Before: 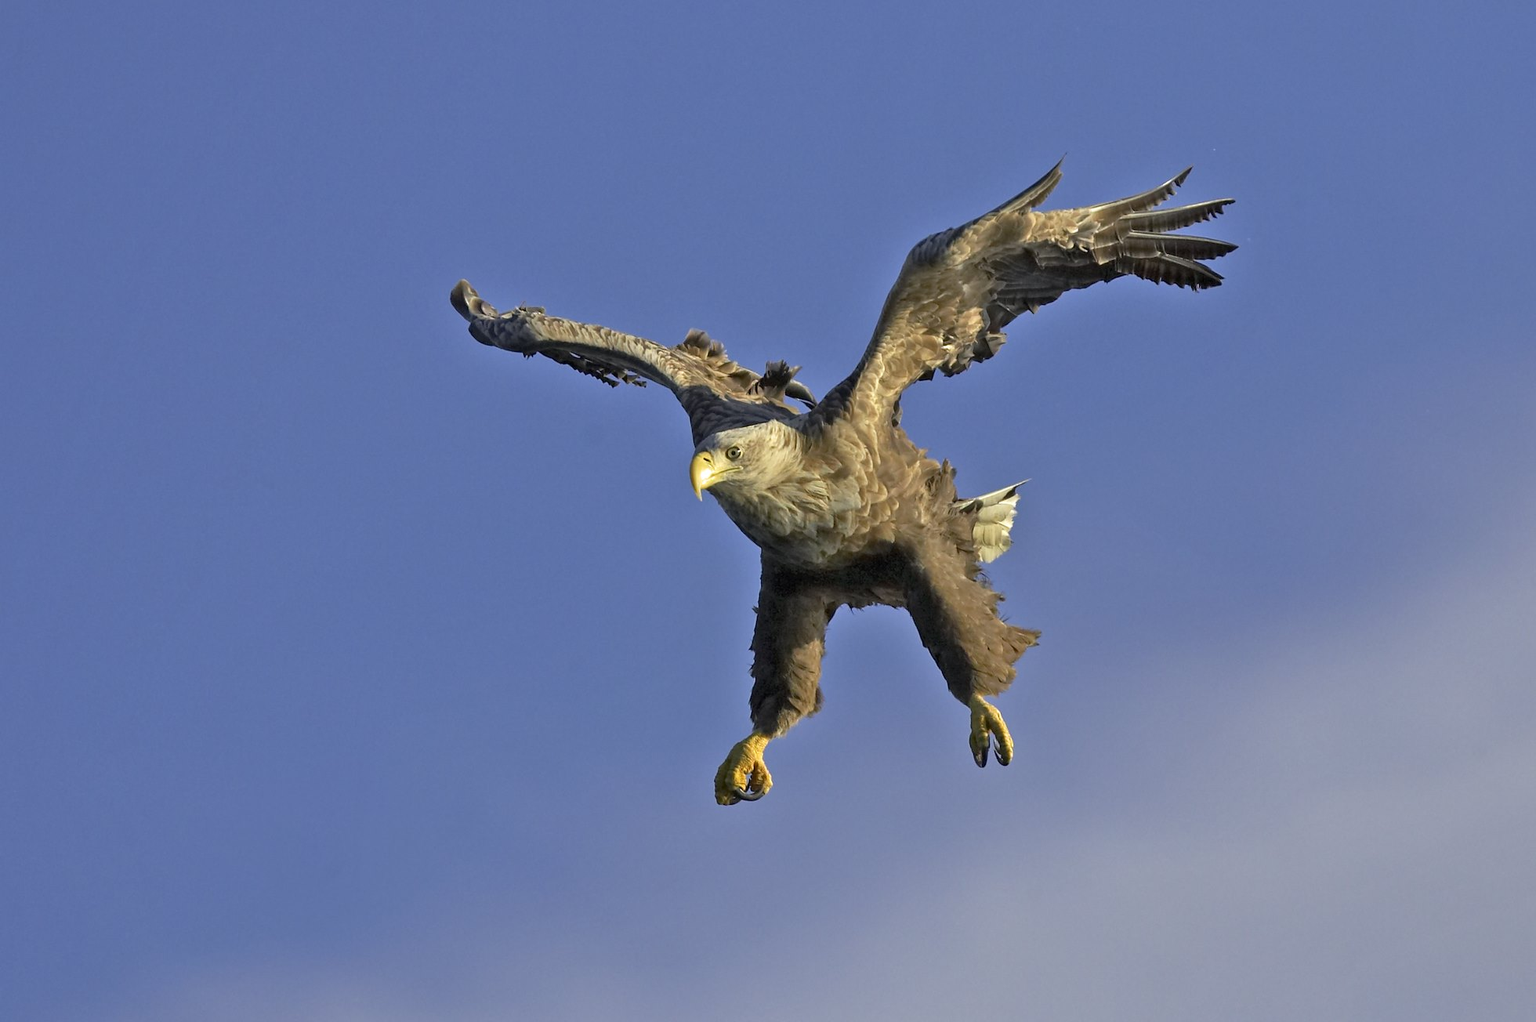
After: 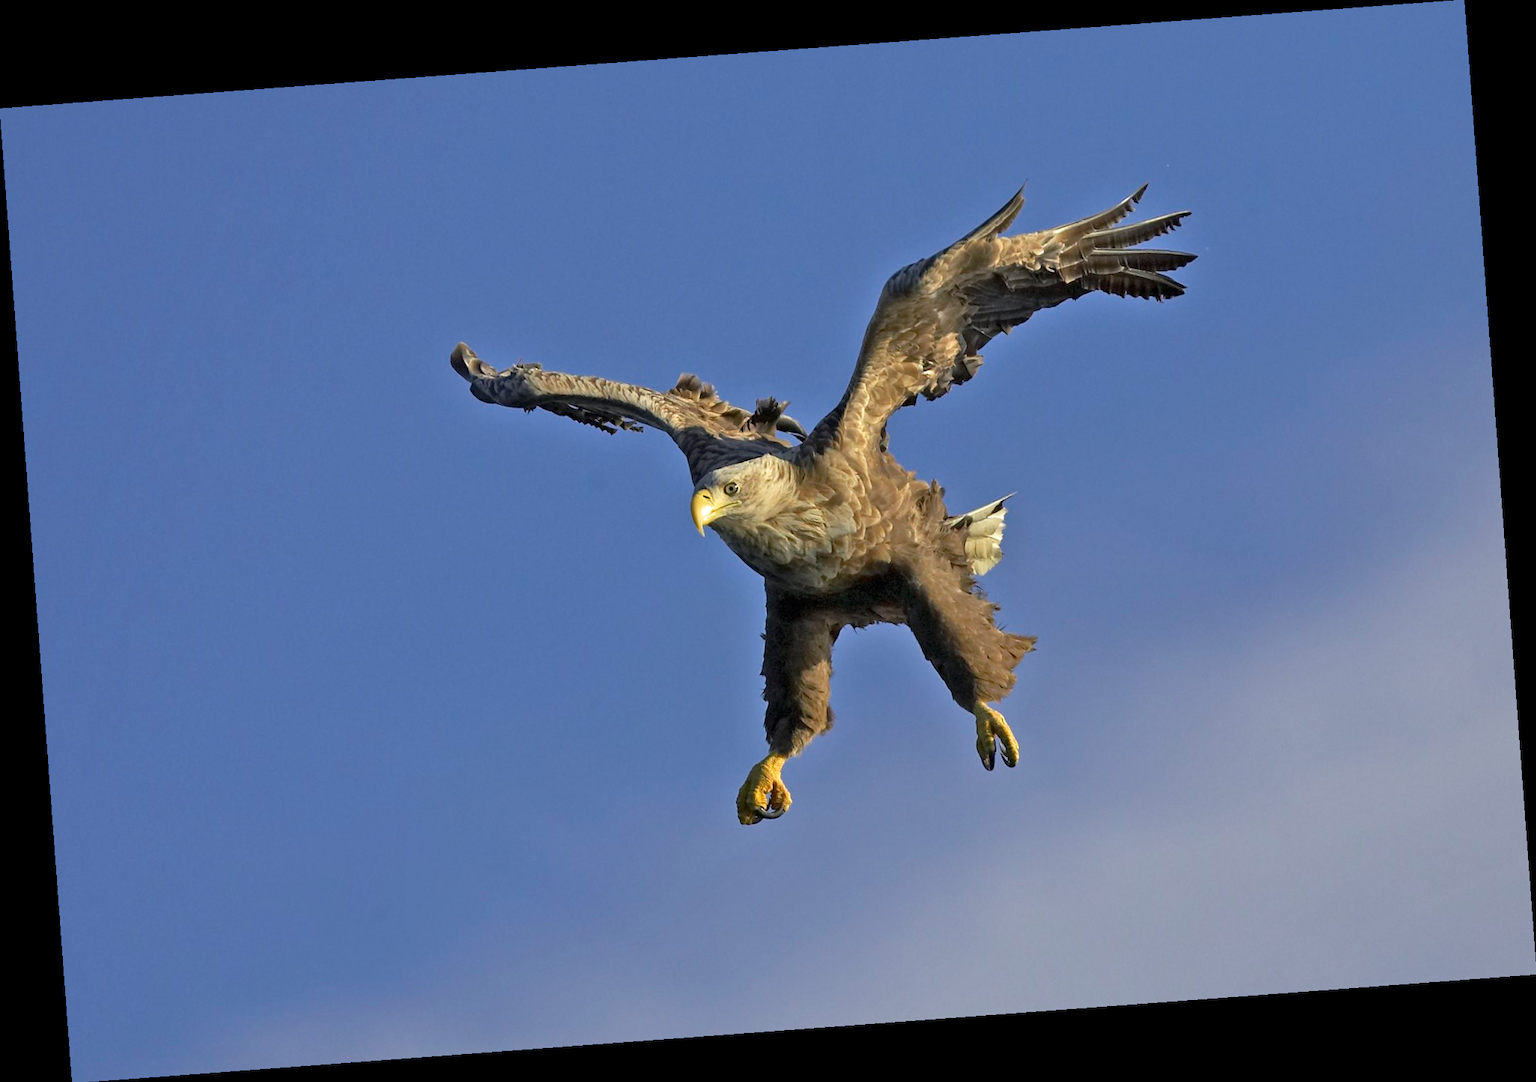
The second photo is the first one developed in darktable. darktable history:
rotate and perspective: rotation -4.25°, automatic cropping off
